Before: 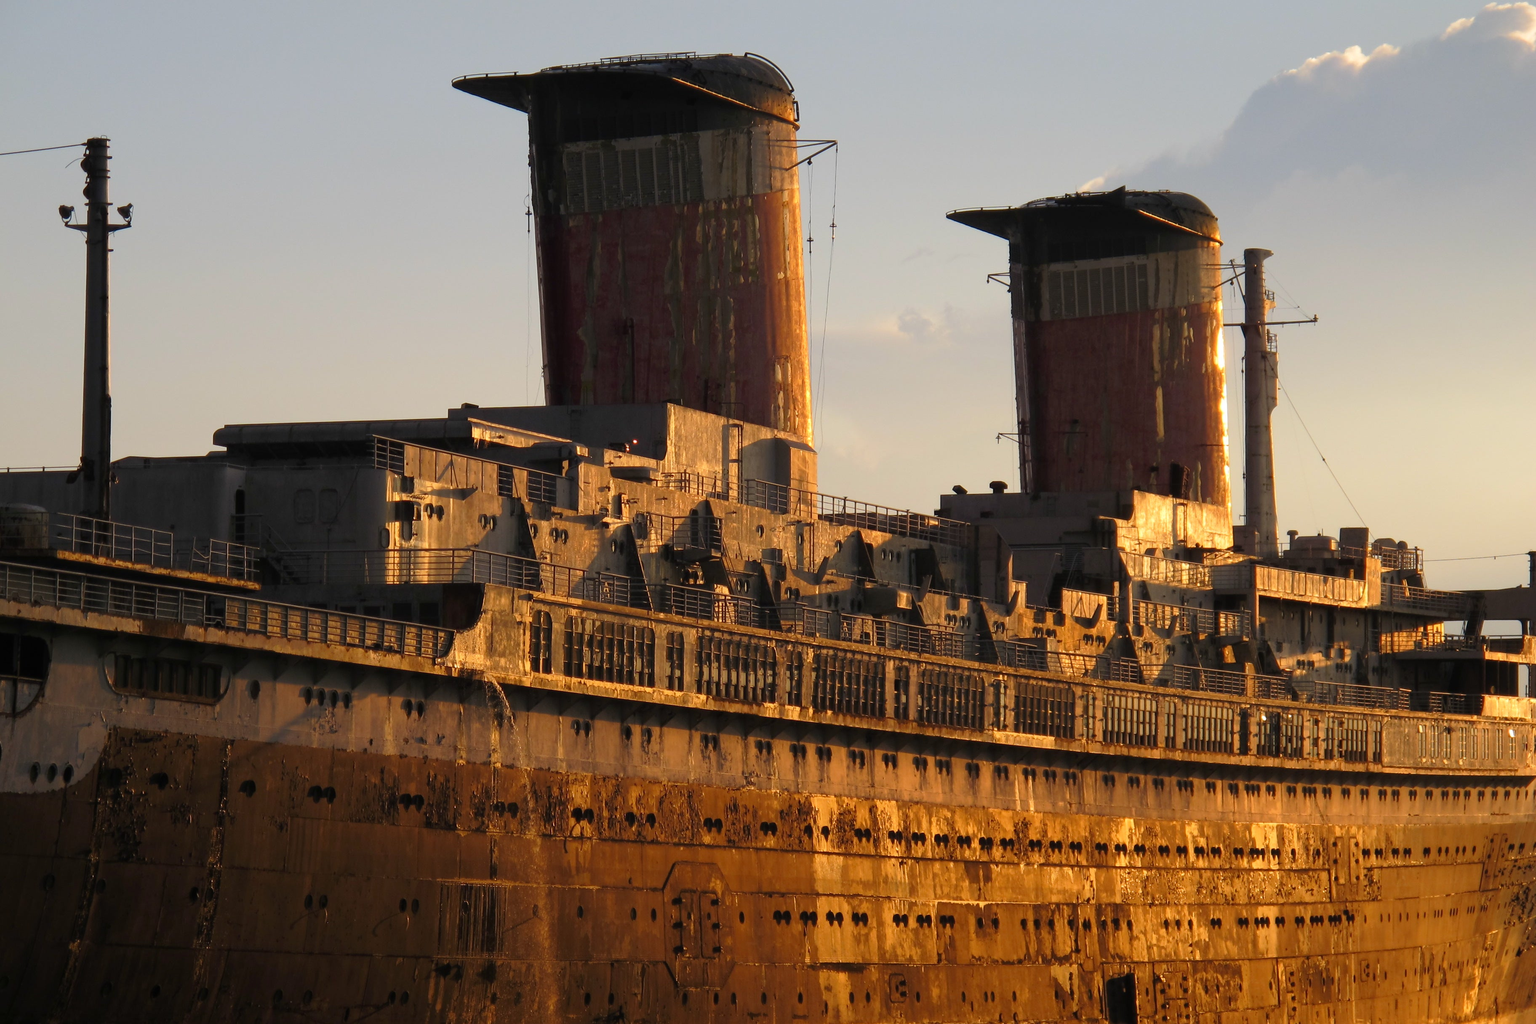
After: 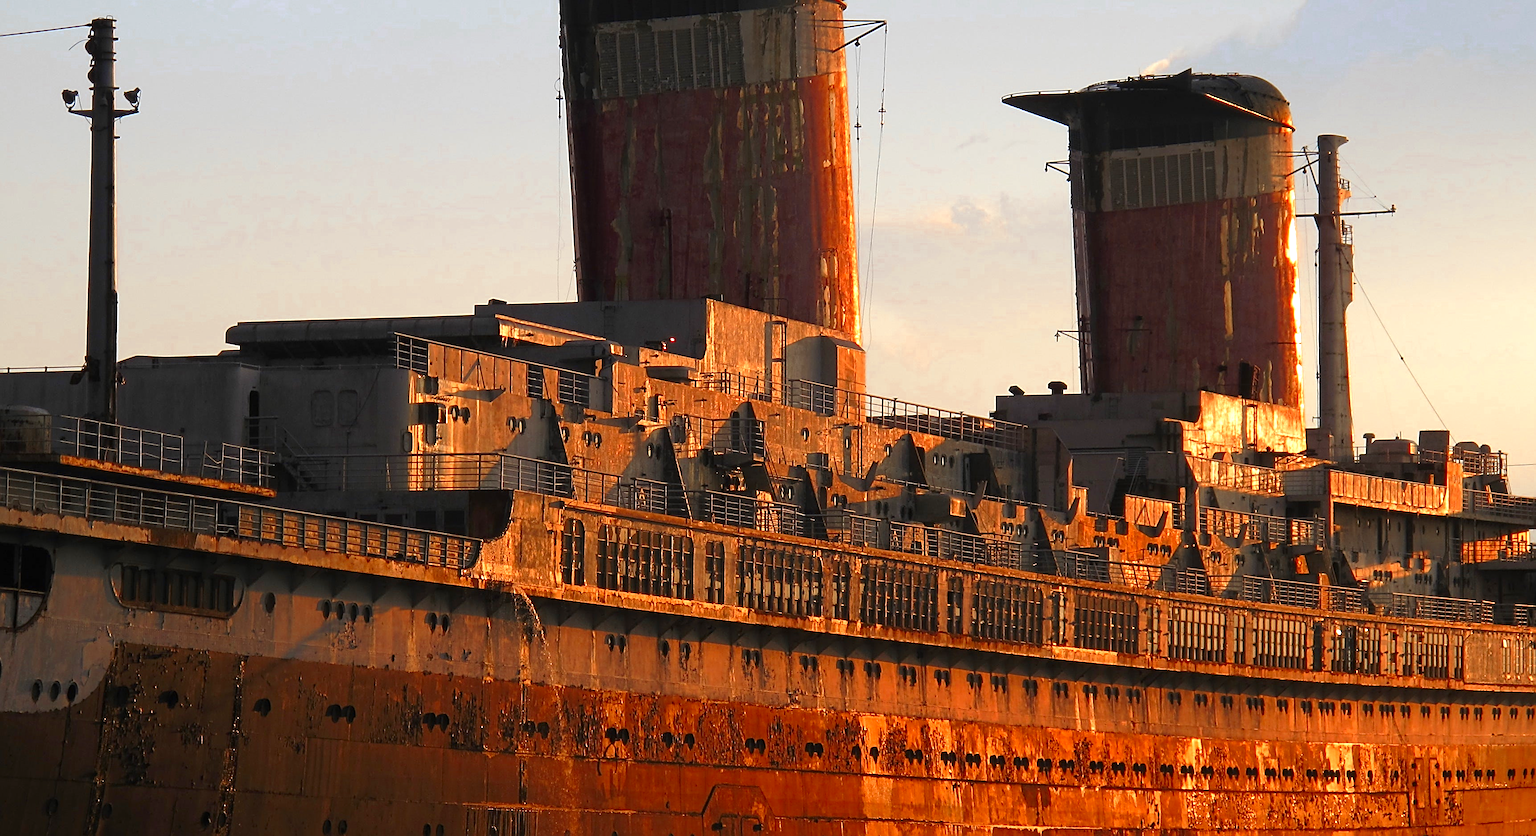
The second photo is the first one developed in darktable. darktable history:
sharpen: radius 2.713, amount 0.677
crop and rotate: angle 0.034°, top 11.815%, right 5.497%, bottom 10.95%
color zones: curves: ch0 [(0, 0.363) (0.128, 0.373) (0.25, 0.5) (0.402, 0.407) (0.521, 0.525) (0.63, 0.559) (0.729, 0.662) (0.867, 0.471)]; ch1 [(0, 0.515) (0.136, 0.618) (0.25, 0.5) (0.378, 0) (0.516, 0) (0.622, 0.593) (0.737, 0.819) (0.87, 0.593)]; ch2 [(0, 0.529) (0.128, 0.471) (0.282, 0.451) (0.386, 0.662) (0.516, 0.525) (0.633, 0.554) (0.75, 0.62) (0.875, 0.441)]
exposure: exposure 0.479 EV, compensate exposure bias true, compensate highlight preservation false
